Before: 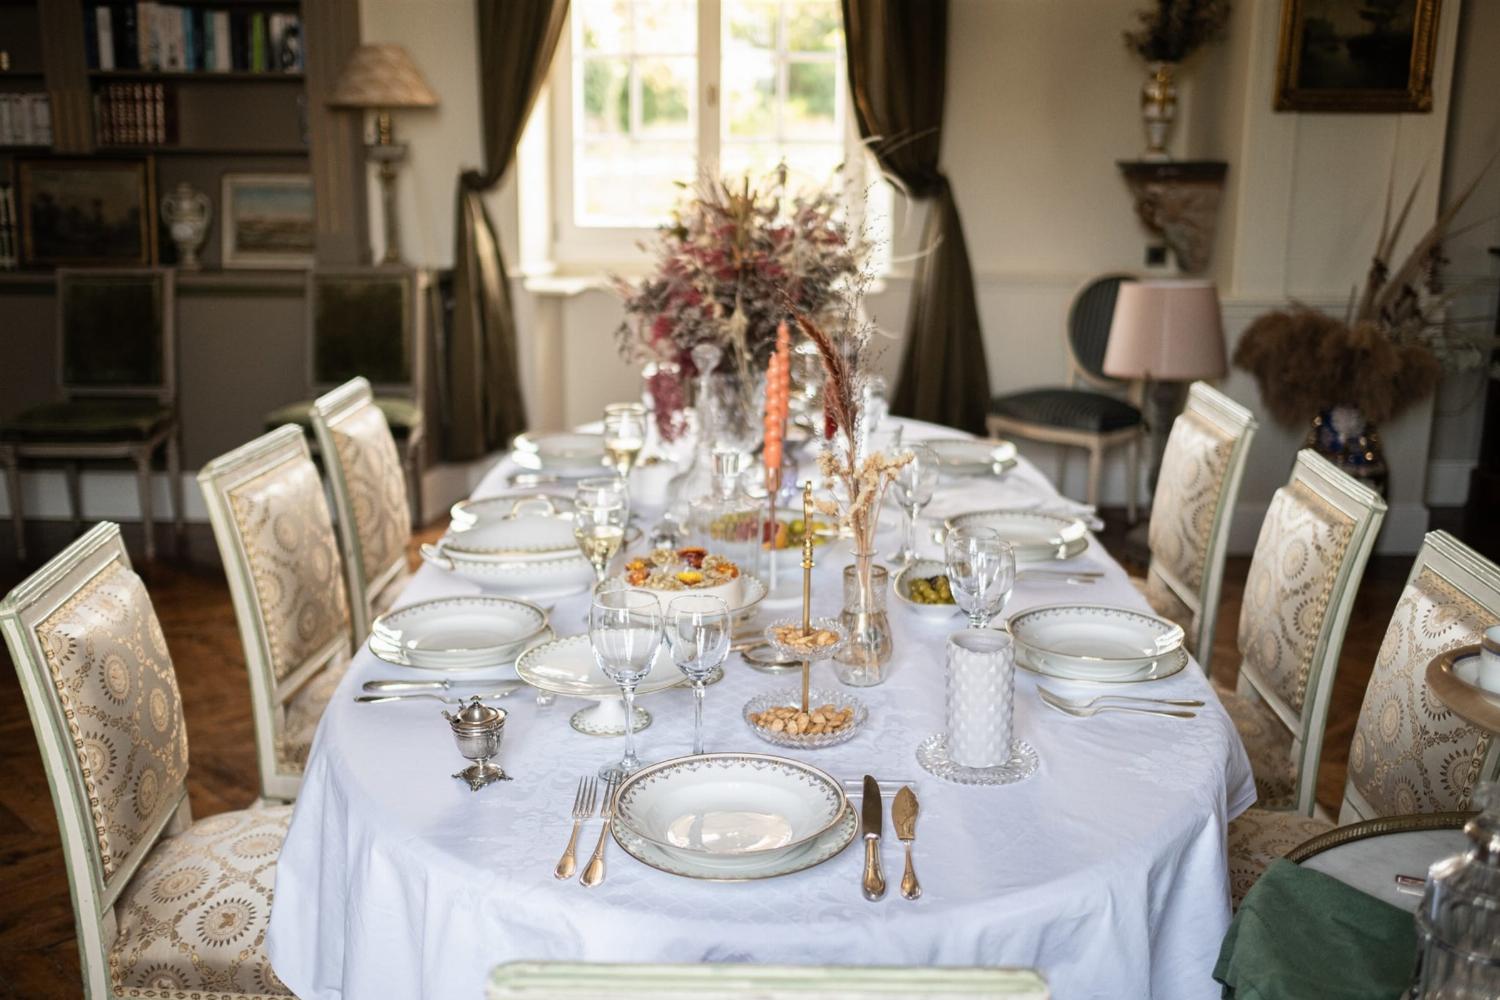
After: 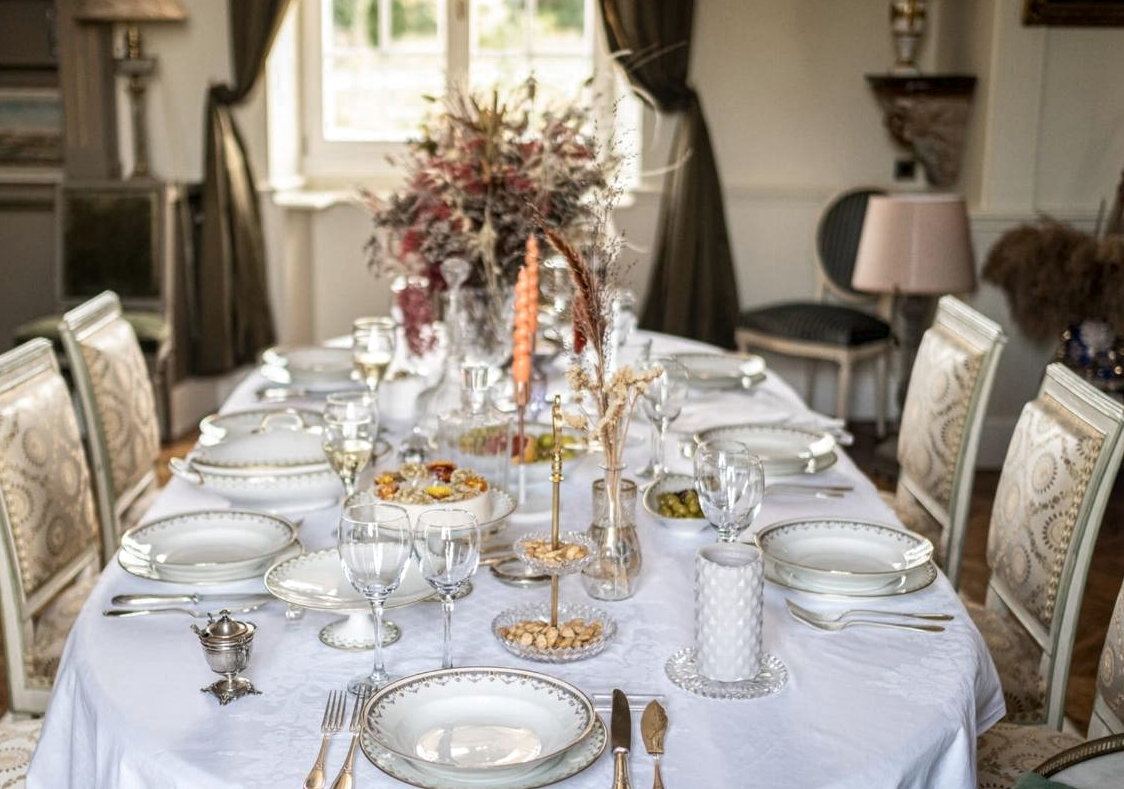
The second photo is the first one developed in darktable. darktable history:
local contrast: on, module defaults
color zones: curves: ch0 [(0, 0.558) (0.143, 0.548) (0.286, 0.447) (0.429, 0.259) (0.571, 0.5) (0.714, 0.5) (0.857, 0.593) (1, 0.558)]; ch1 [(0, 0.543) (0.01, 0.544) (0.12, 0.492) (0.248, 0.458) (0.5, 0.534) (0.748, 0.5) (0.99, 0.469) (1, 0.543)]; ch2 [(0, 0.507) (0.143, 0.522) (0.286, 0.505) (0.429, 0.5) (0.571, 0.5) (0.714, 0.5) (0.857, 0.5) (1, 0.507)]
crop: left 16.761%, top 8.611%, right 8.276%, bottom 12.442%
